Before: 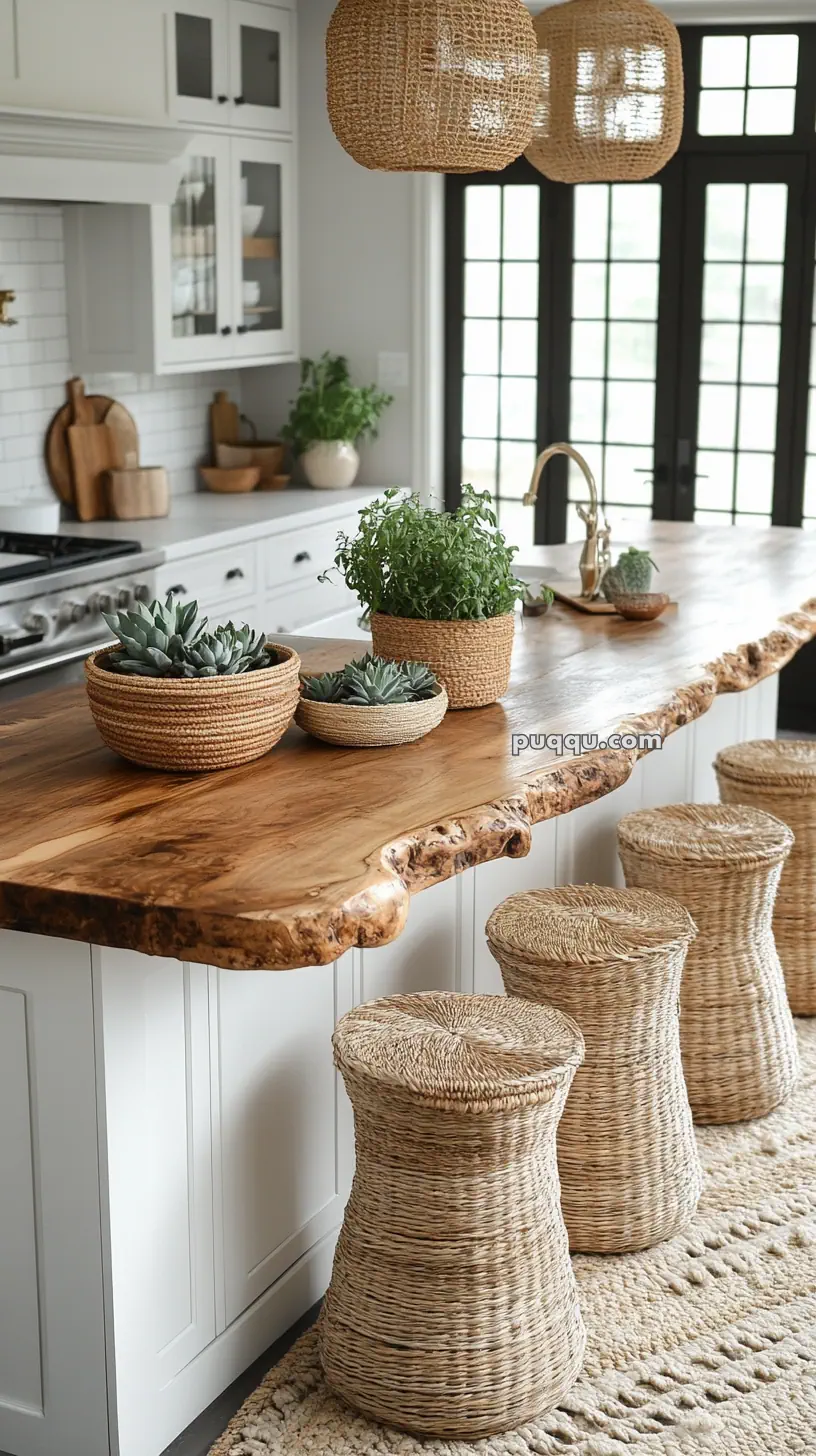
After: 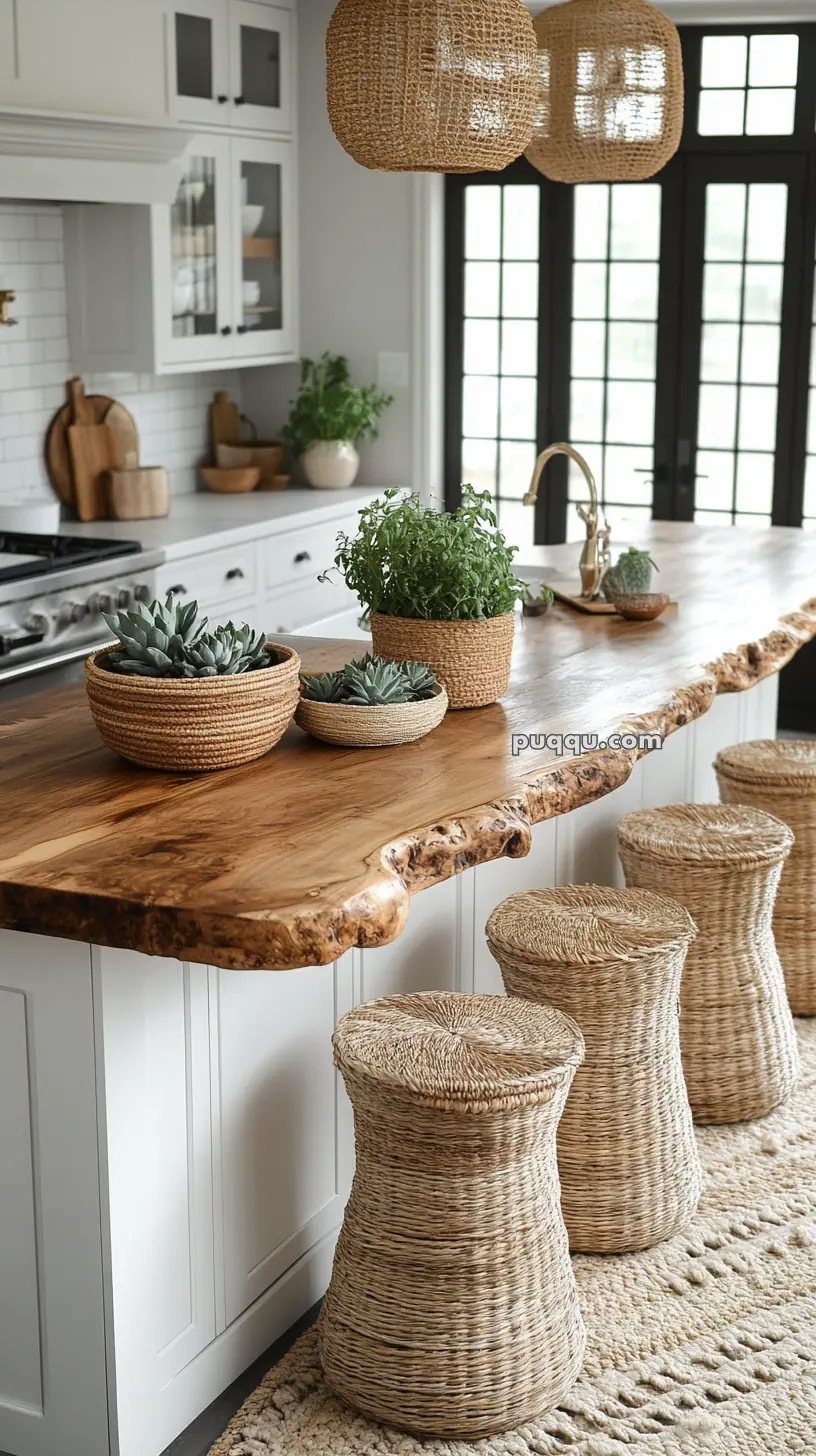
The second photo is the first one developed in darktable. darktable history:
levels: black 8.54%, levels [0, 0.51, 1]
